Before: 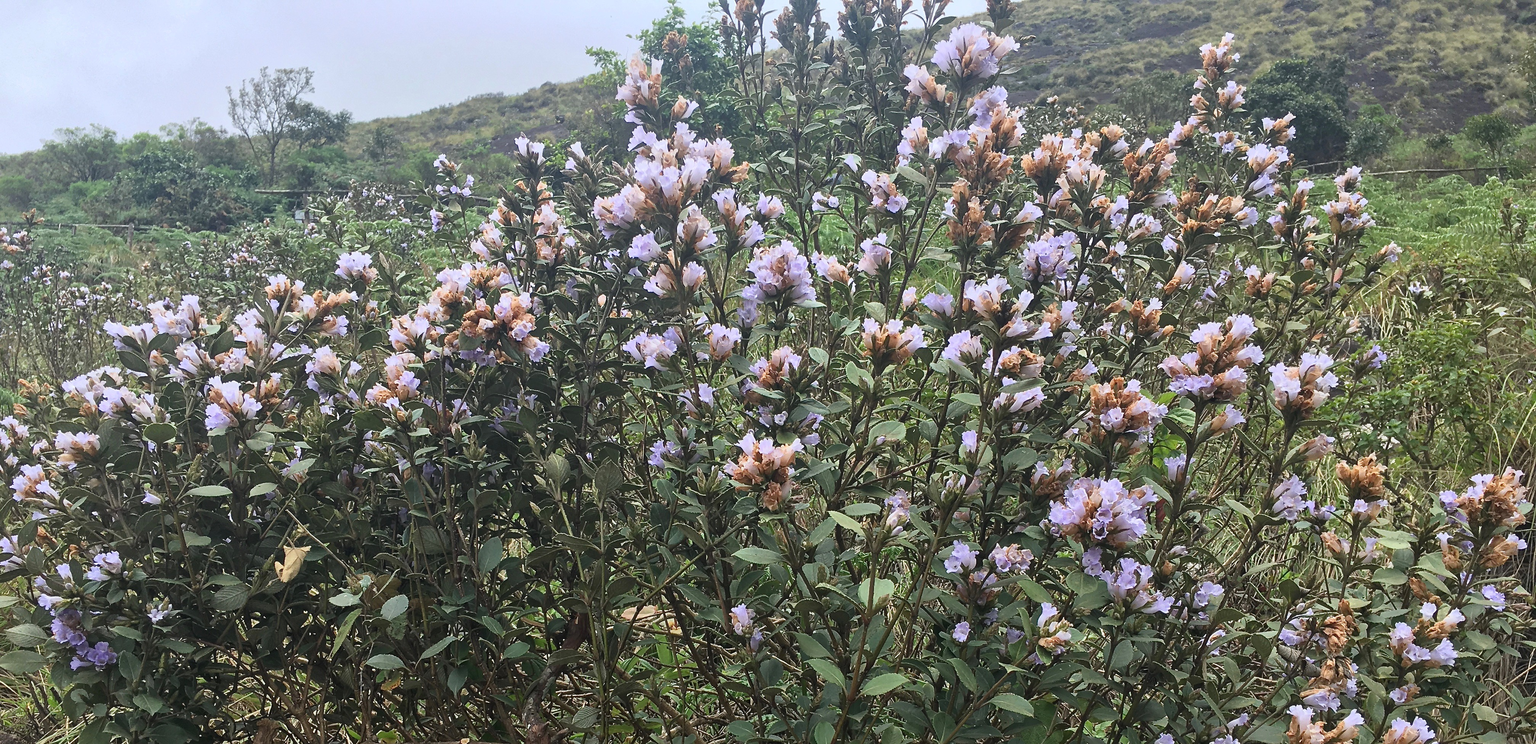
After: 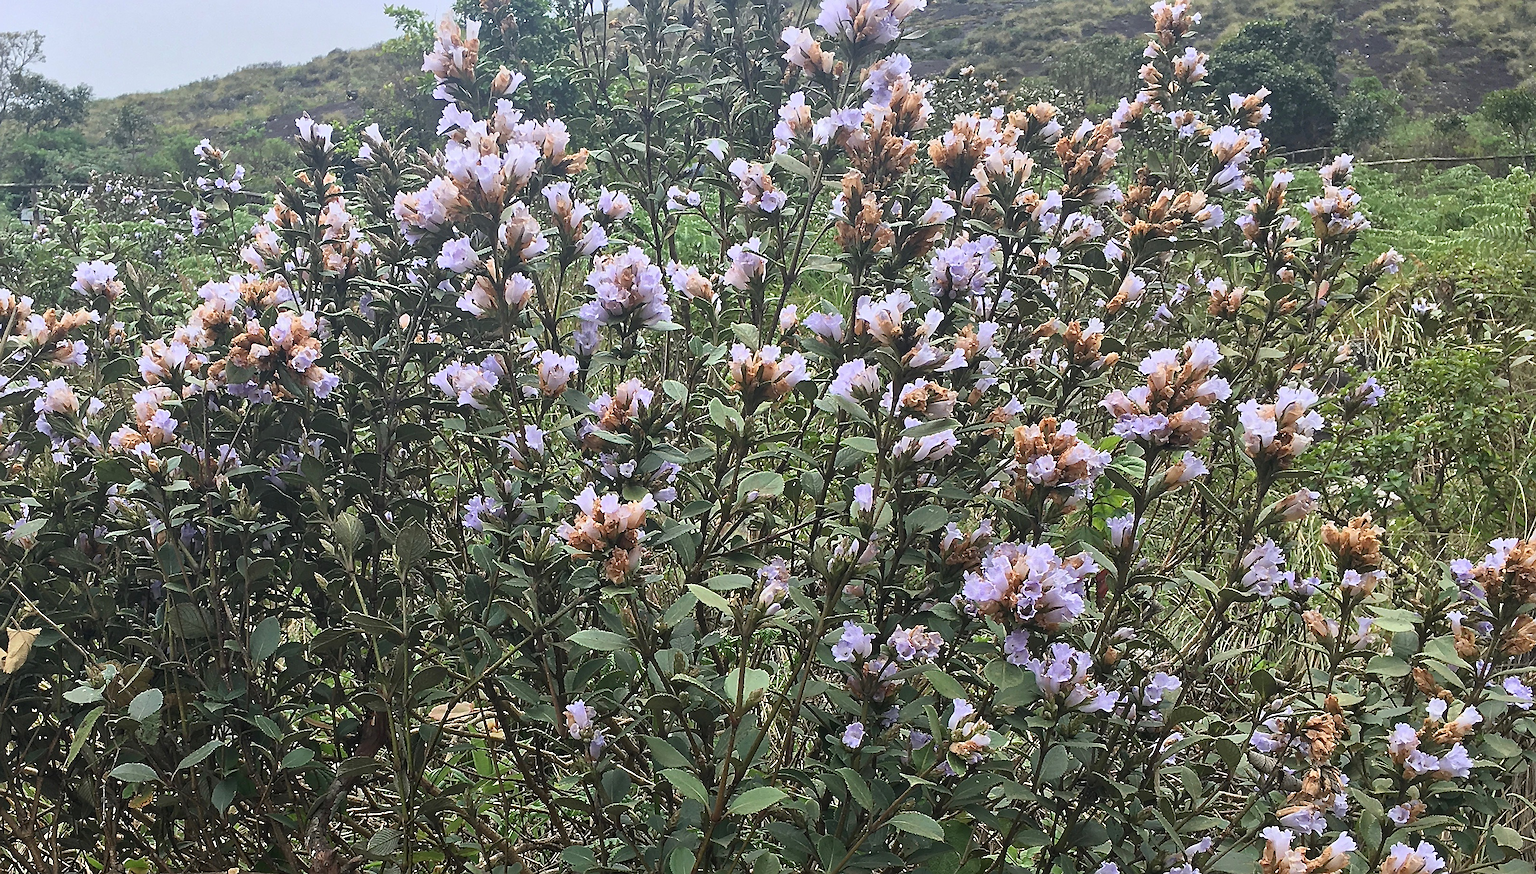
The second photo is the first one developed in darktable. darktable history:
sharpen: on, module defaults
crop and rotate: left 18.125%, top 5.801%, right 1.8%
